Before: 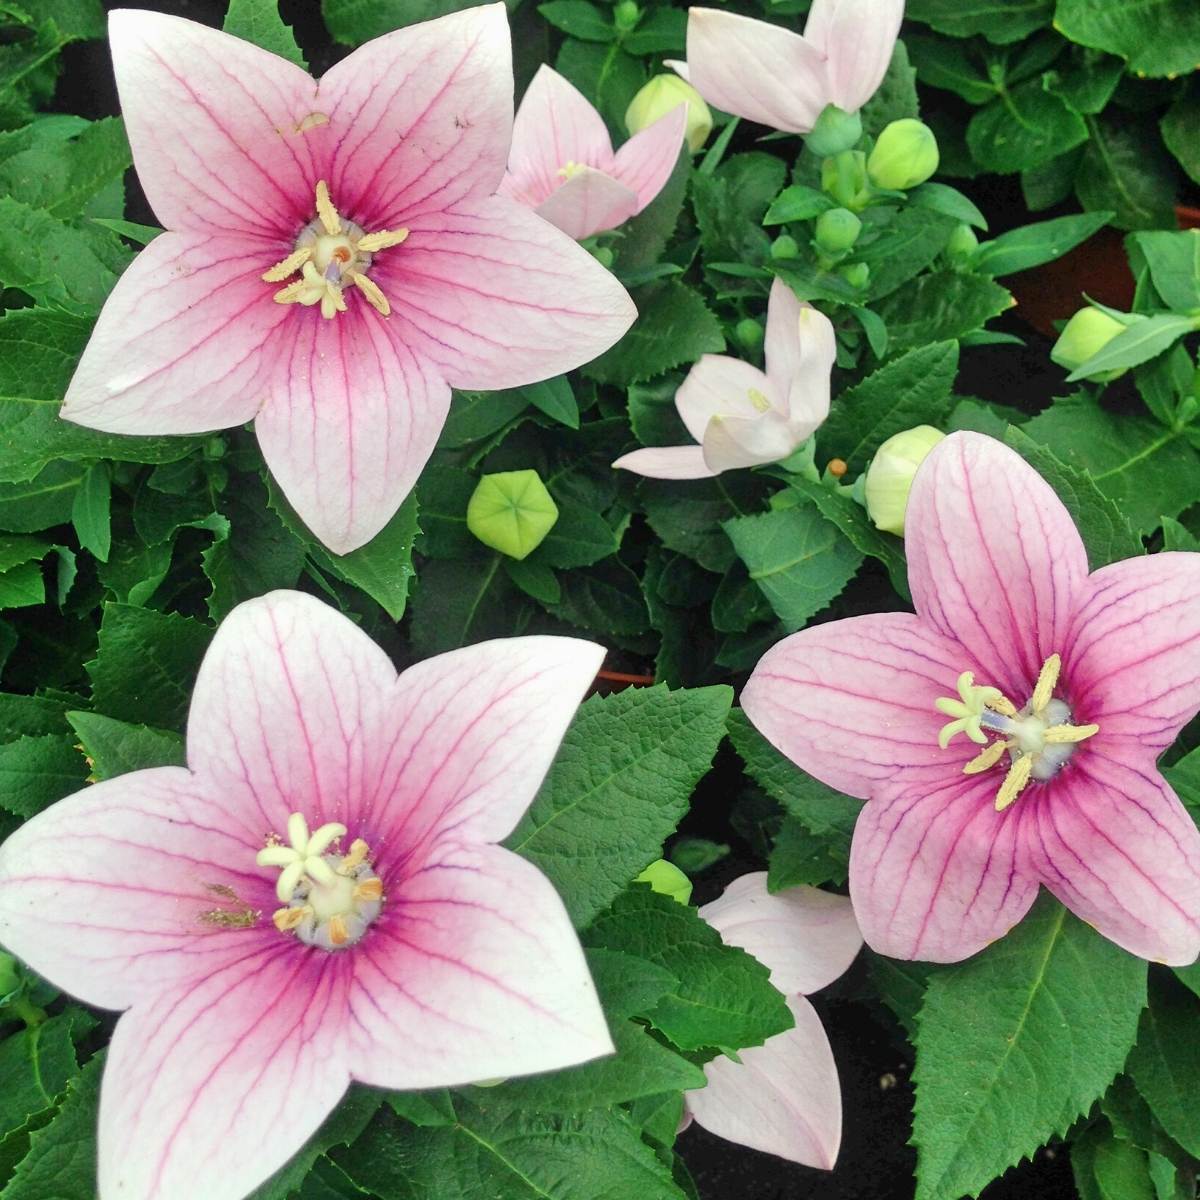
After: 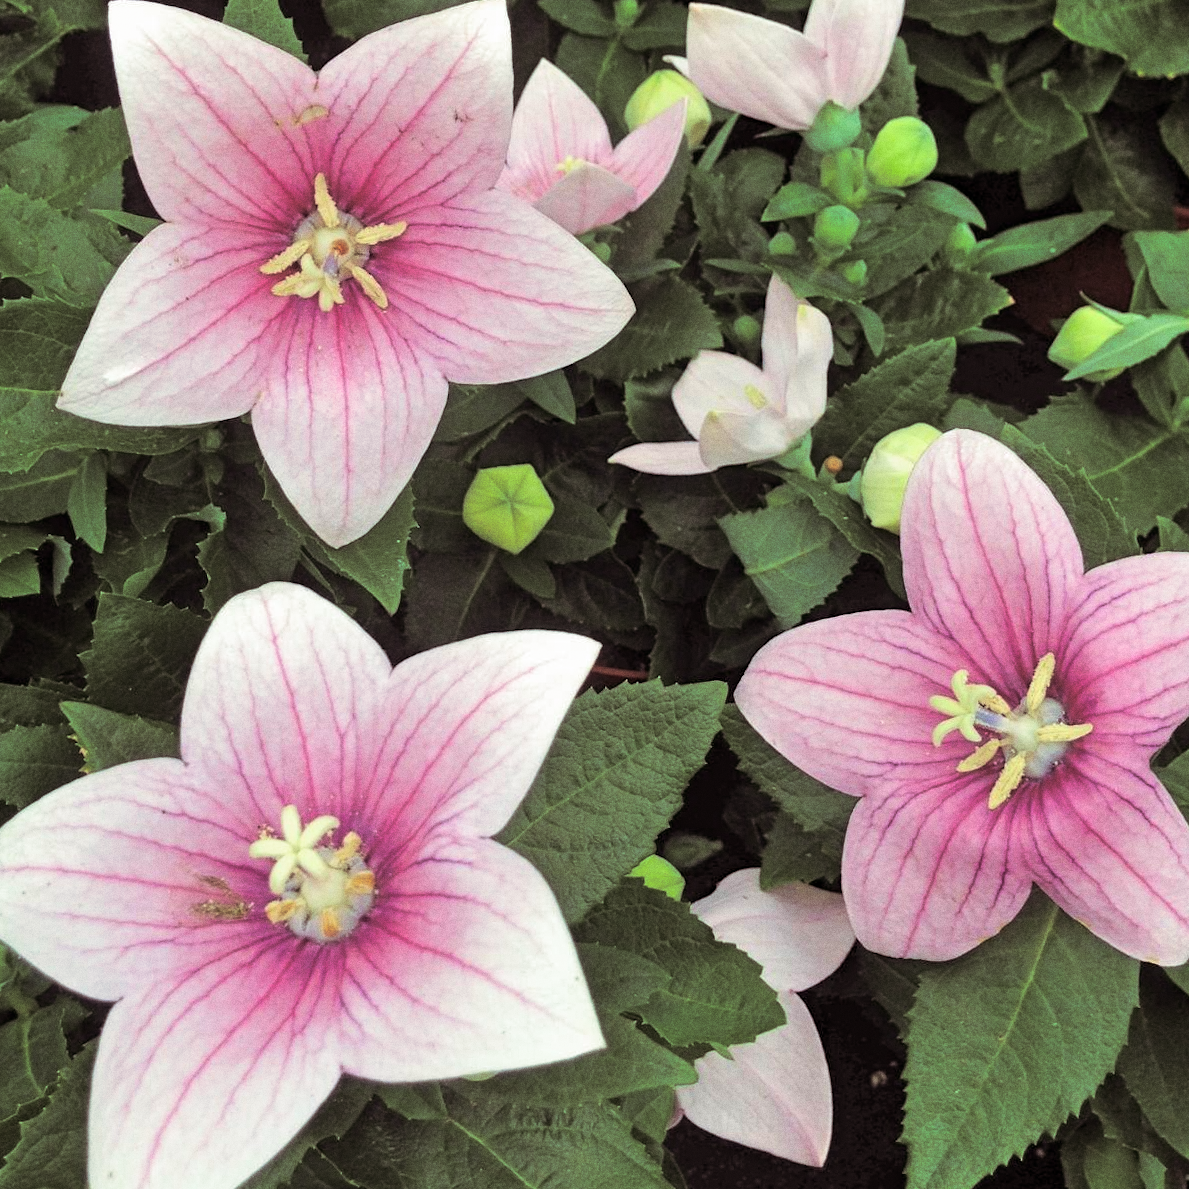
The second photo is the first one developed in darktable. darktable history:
crop and rotate: angle -0.5°
split-toning: shadows › saturation 0.24, highlights › hue 54°, highlights › saturation 0.24
haze removal: compatibility mode true, adaptive false
grain: coarseness 0.47 ISO
